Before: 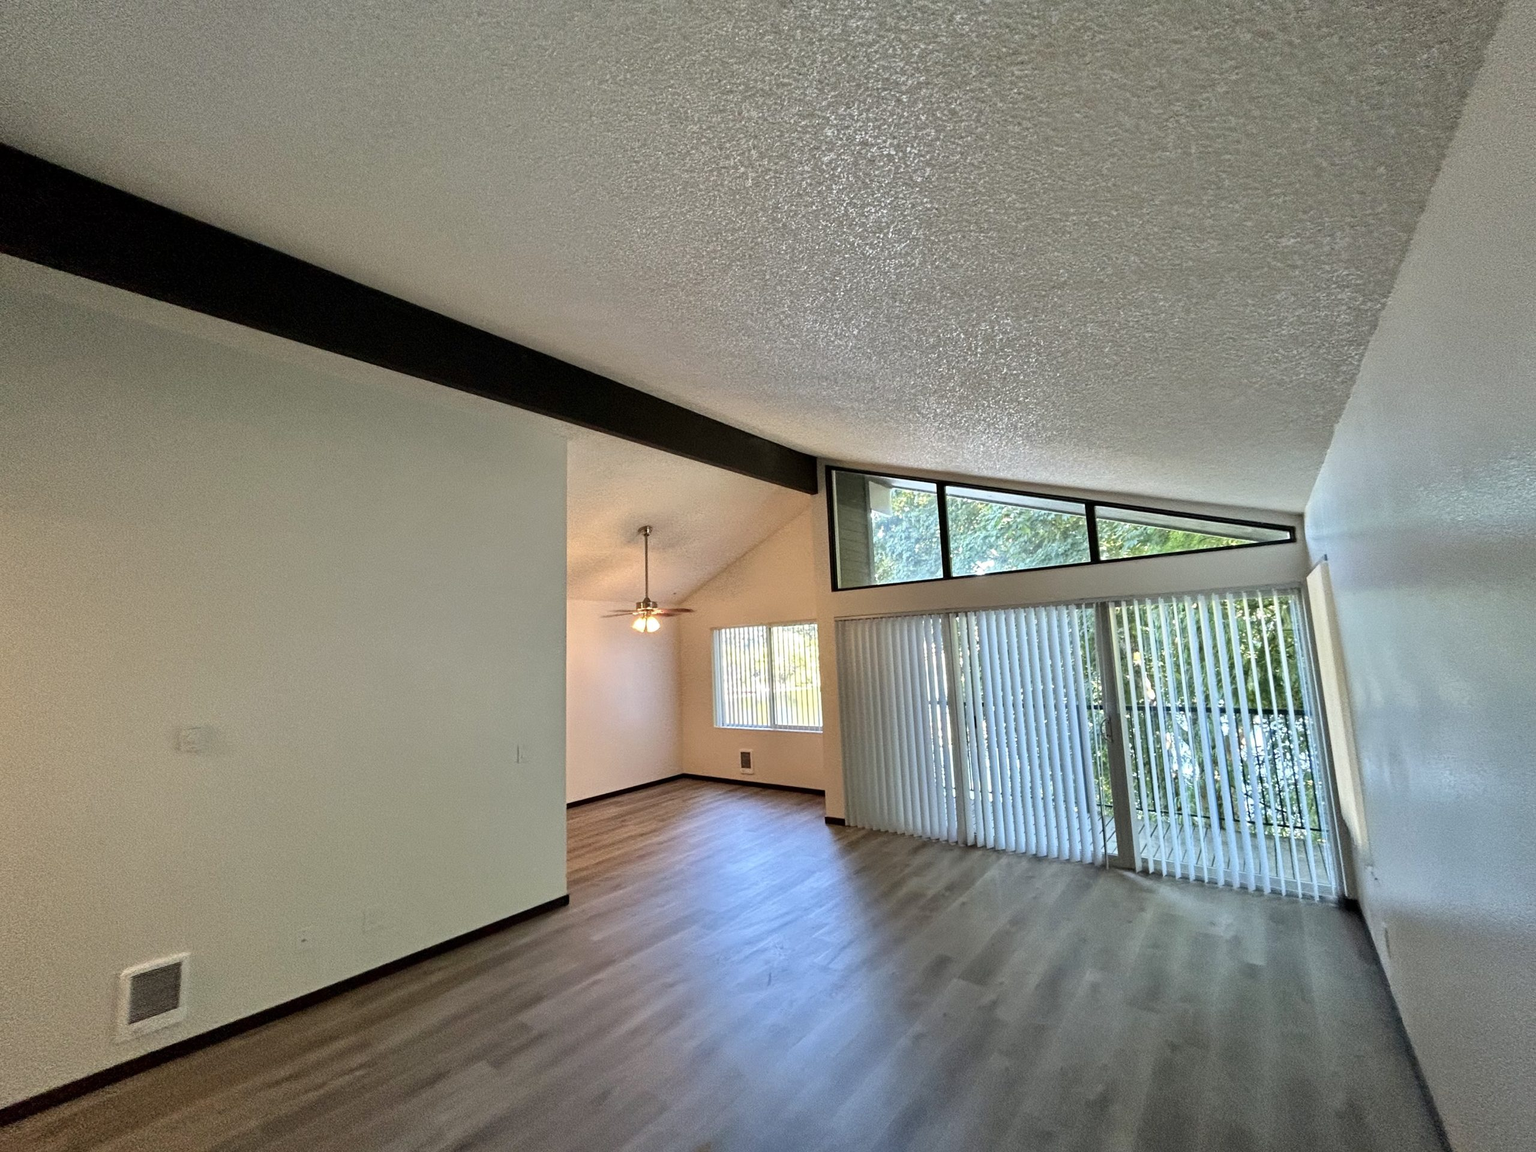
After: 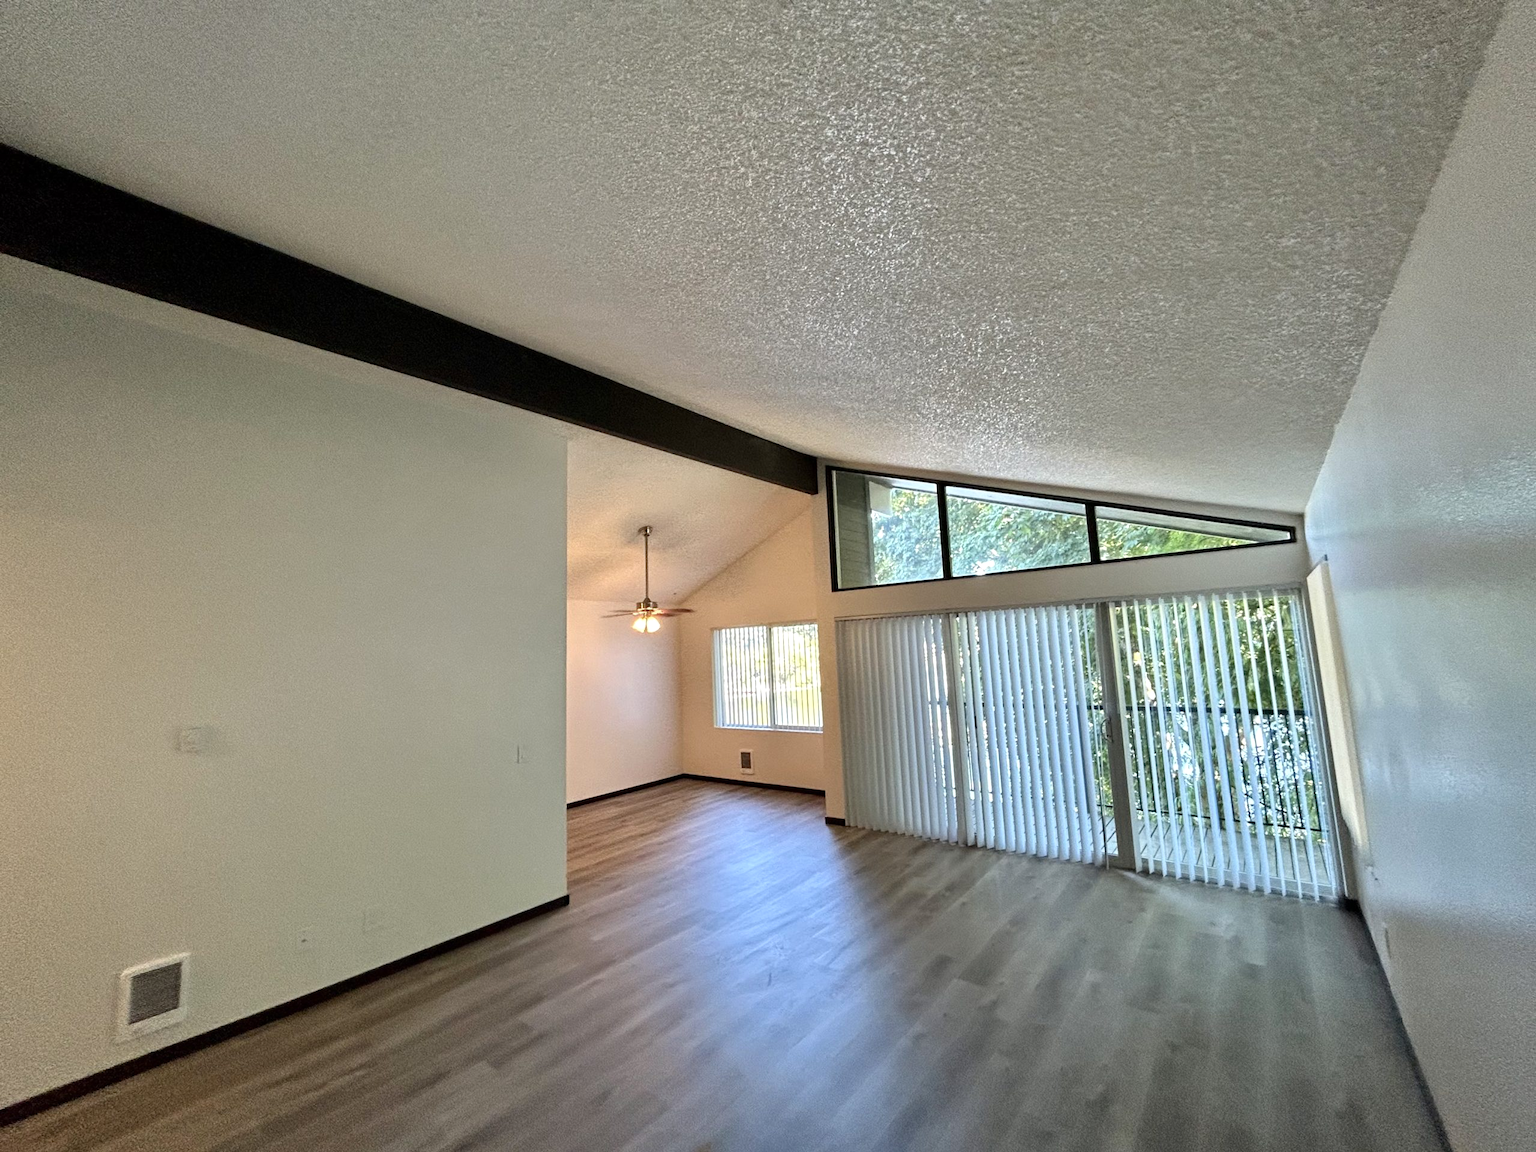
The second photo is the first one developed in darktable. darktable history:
exposure: exposure 0.124 EV, compensate highlight preservation false
